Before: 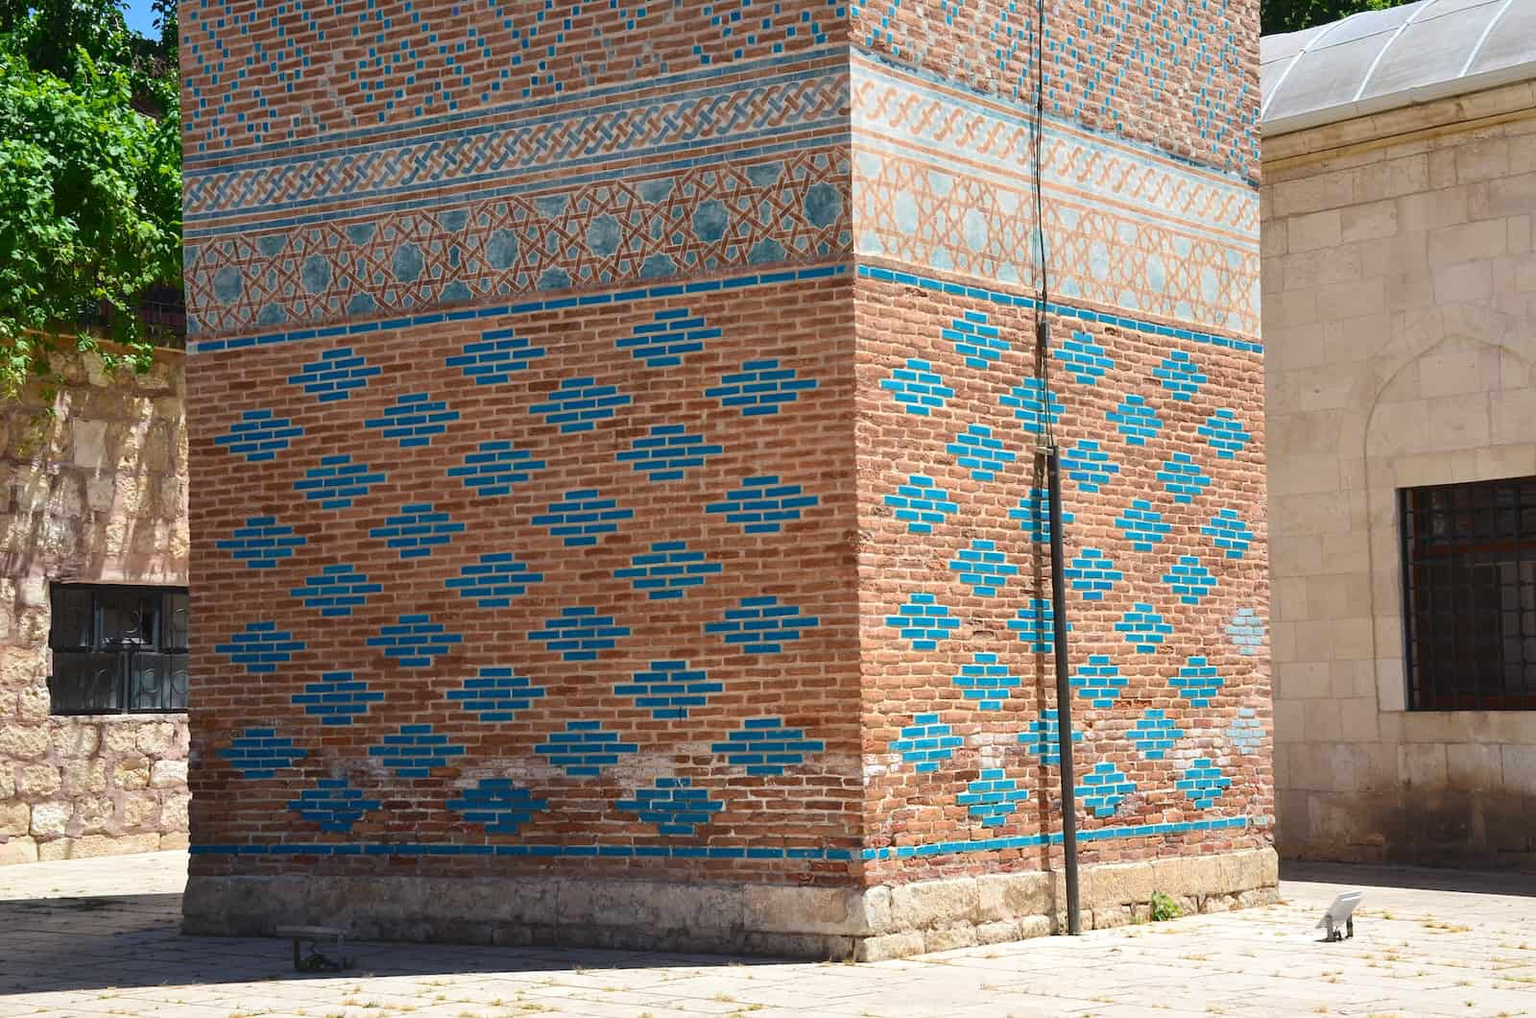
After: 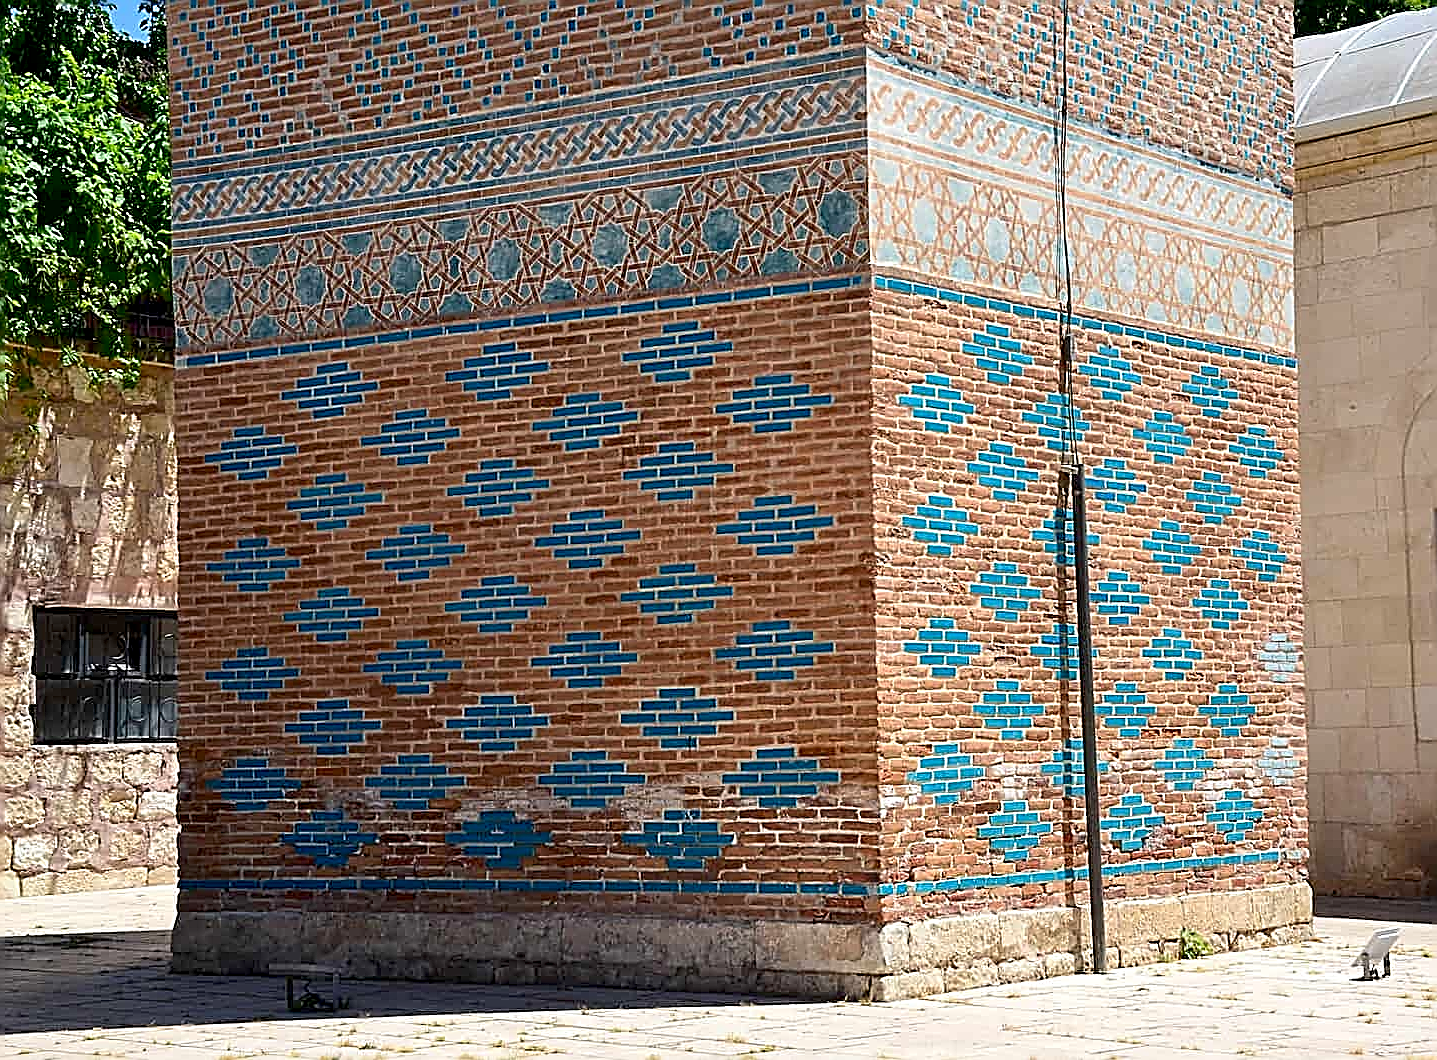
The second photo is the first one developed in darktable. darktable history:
sharpen: amount 1.879
exposure: black level correction 0.009, exposure 0.015 EV, compensate exposure bias true, compensate highlight preservation false
crop and rotate: left 1.276%, right 8.892%
